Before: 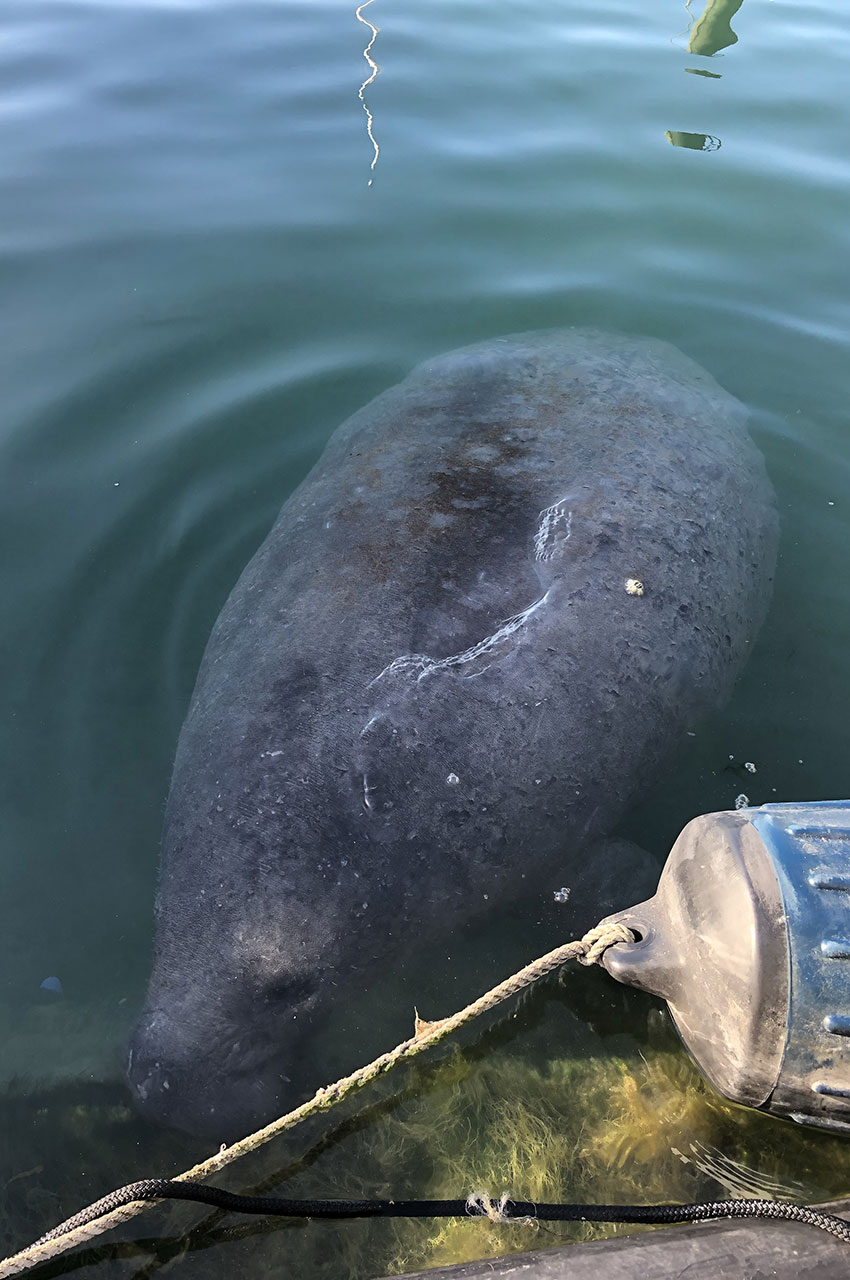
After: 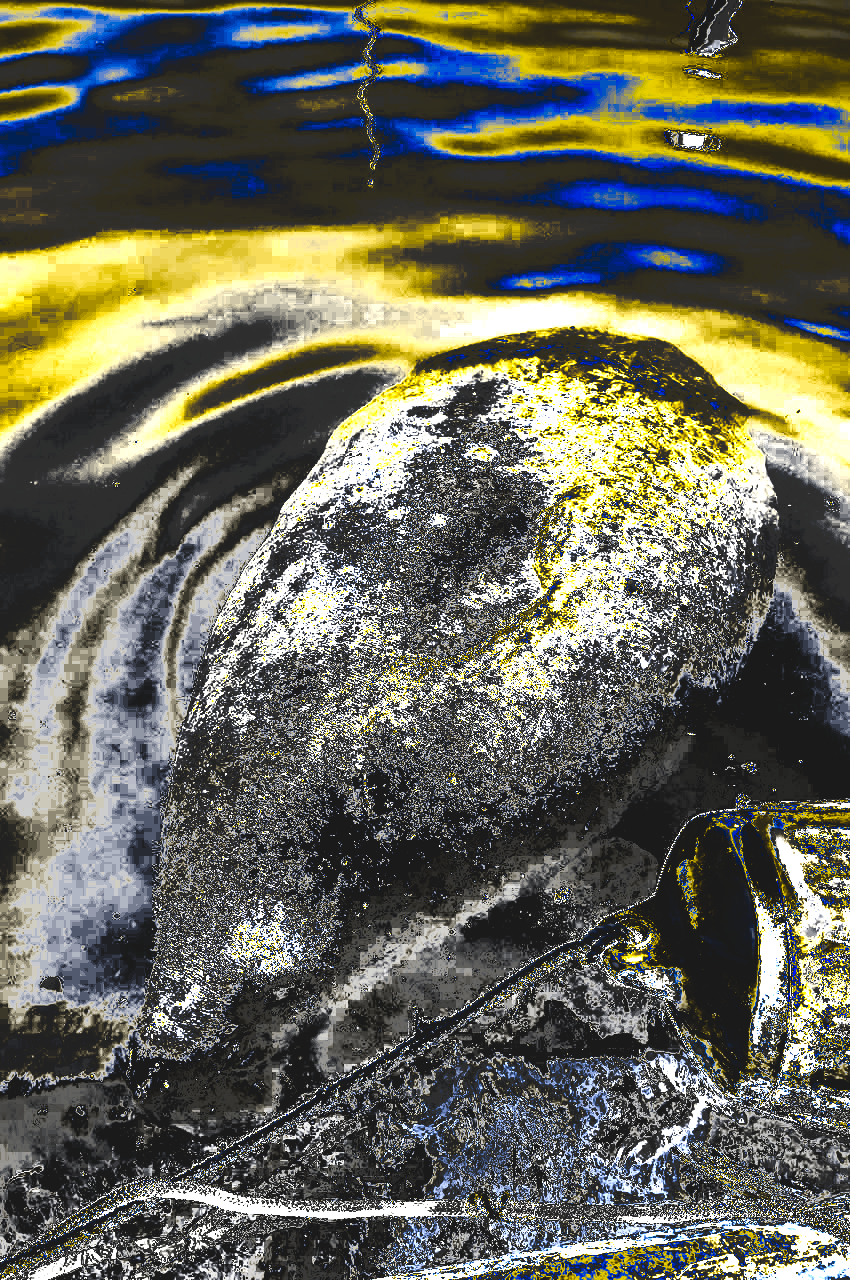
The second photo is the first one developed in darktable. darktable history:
tone curve: curves: ch0 [(0, 0) (0.003, 0.99) (0.011, 0.983) (0.025, 0.934) (0.044, 0.719) (0.069, 0.382) (0.1, 0.204) (0.136, 0.093) (0.177, 0.094) (0.224, 0.093) (0.277, 0.098) (0.335, 0.214) (0.399, 0.616) (0.468, 0.827) (0.543, 0.464) (0.623, 0.145) (0.709, 0.127) (0.801, 0.187) (0.898, 0.203) (1, 1)], preserve colors none
color look up table: target L [0.003, 0.001, 32.84, 34.55, 34.1, 31.73, 34.03, 33.18, 32.76, 107.33, 105.15, 31.1, 33.39, 32.61, 32.39, 32.32, 35.87, 37.9, 34.55, 106.82, 110.56, 33.47, 32.02, 128.73, 33.32, 34.63, 32.84, 31.87, 33.86, 33.54, 107.33, 107.59, 116.9, 32.53, 33.39, 34.32, 34.25, 32.17, 31.1, 0.006, 37.53, 33.32, 32.84, 33.39, 32.84, 30.92, 33.25, 106.44, 31.28], target a [0, 0, 0.001 ×7, 0.003, 0.003, 0.001 ×8, 0.003, 0.003, 0.001, 0.001, 0.002, 0.001 ×6, 0.003, 0.003, 0.003, 0.001 ×6, 0, 0.001 ×5, -2.209, 0.001, 0.003, 0.001], target b [0, 0, -0.009 ×7, -0.022, -0.022, -0.008, -0.009, -0.009, -0.01, -0.008, -0.009, -0.01, -0.009, -0.022, -0.021, -0.009, -0.008, -0.016, -0.009 ×6, -0.022, -0.022, -0.019, -0.009 ×4, -0.008, -0.008, 0, -0.01, -0.009 ×4, 53.31, -0.009, -0.022, -0.008], num patches 49
